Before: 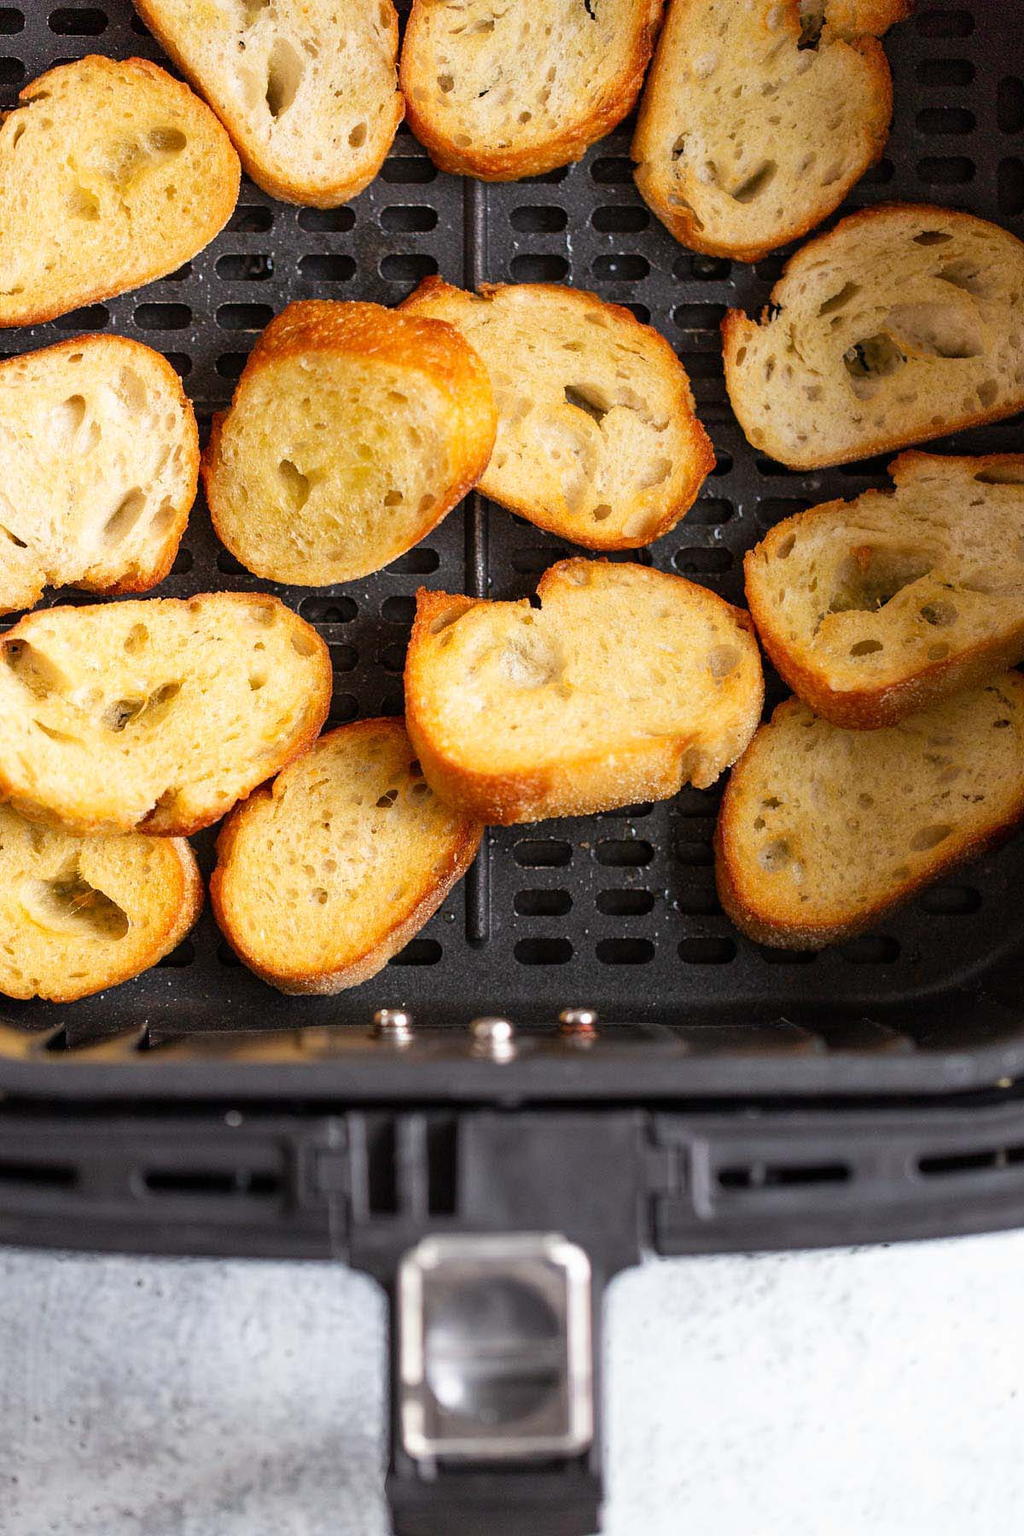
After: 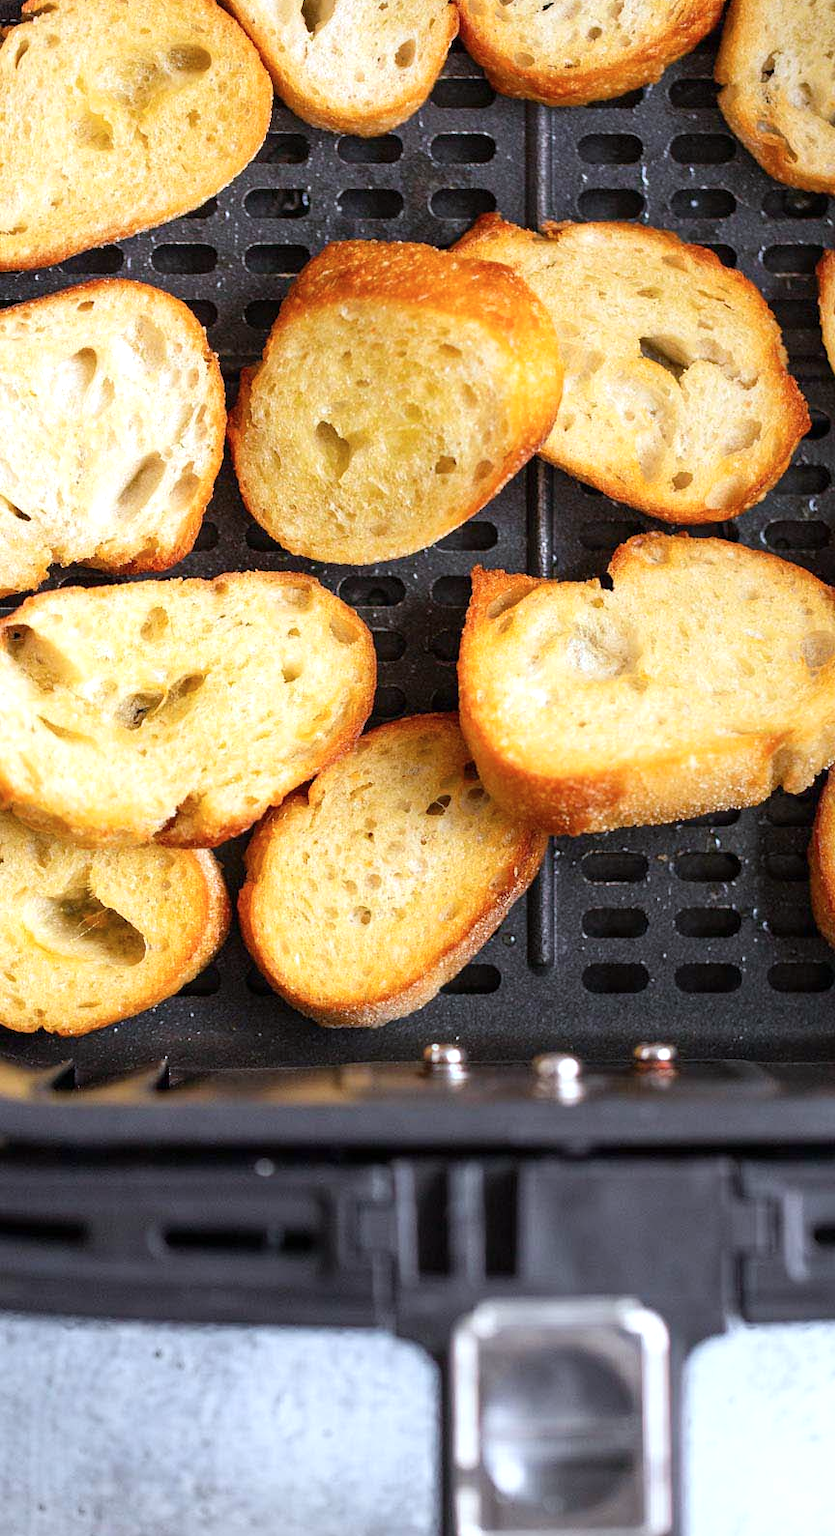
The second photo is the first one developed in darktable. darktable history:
color calibration: x 0.367, y 0.379, temperature 4402.28 K
crop: top 5.747%, right 27.86%, bottom 5.642%
exposure: exposure 0.223 EV, compensate exposure bias true, compensate highlight preservation false
